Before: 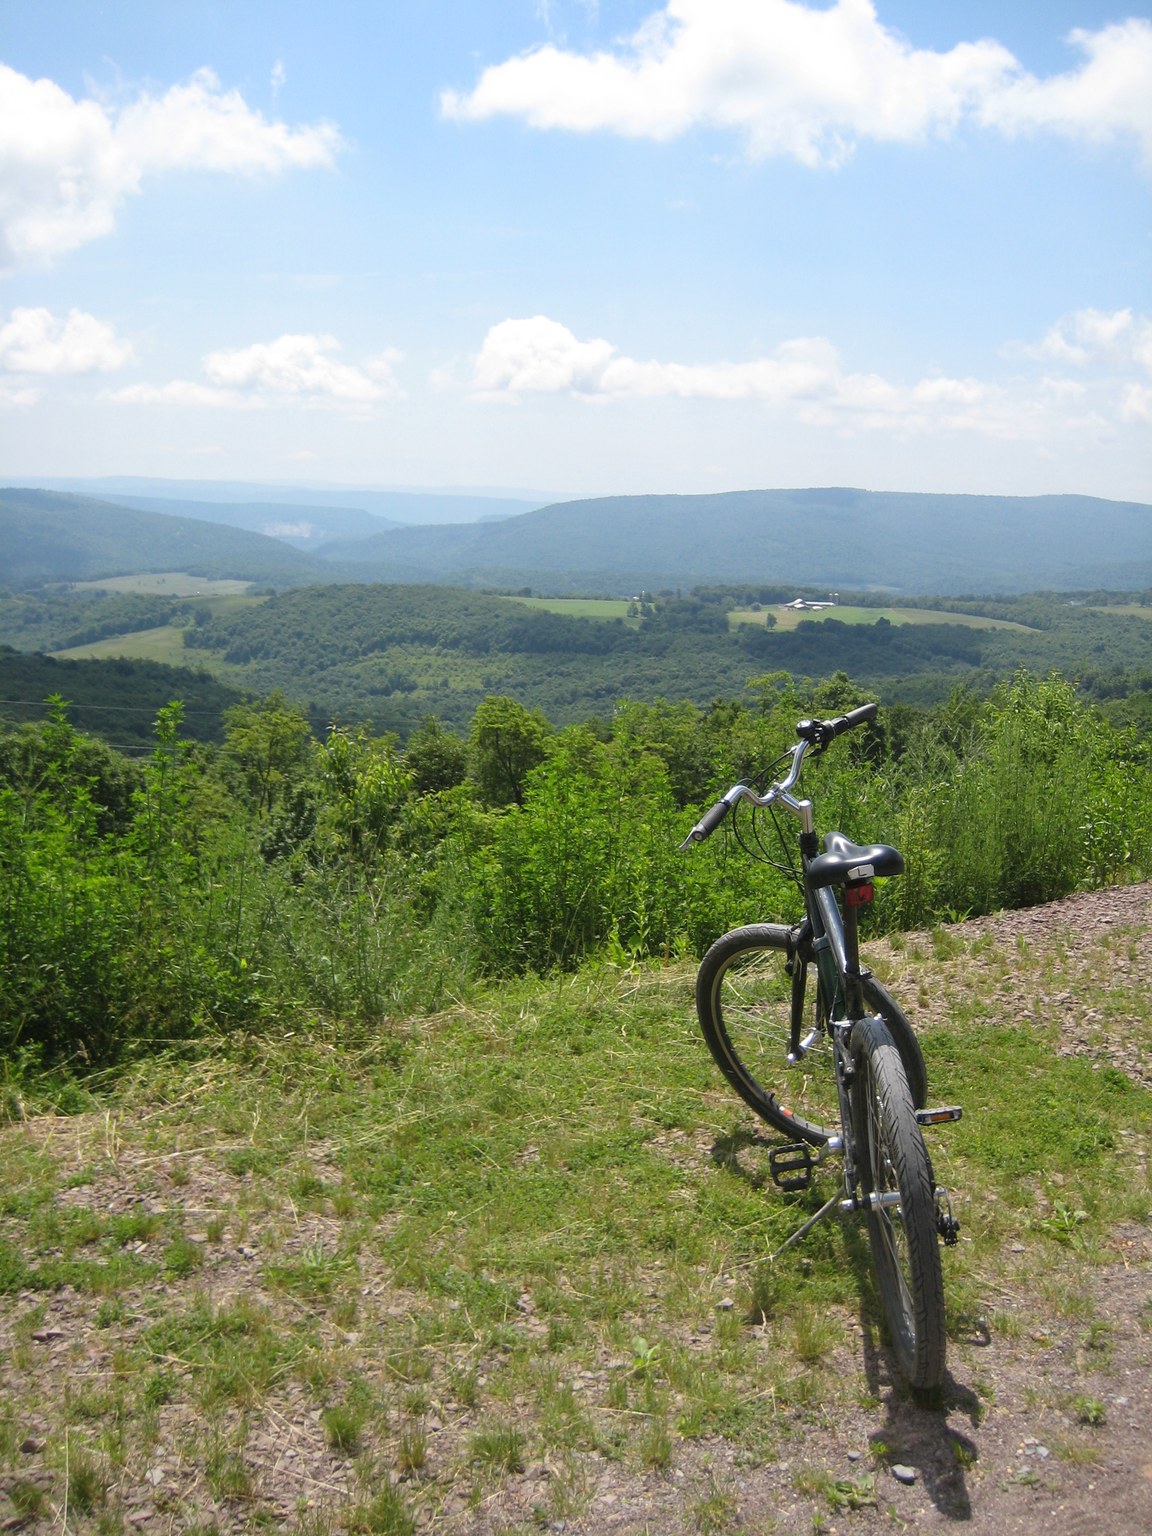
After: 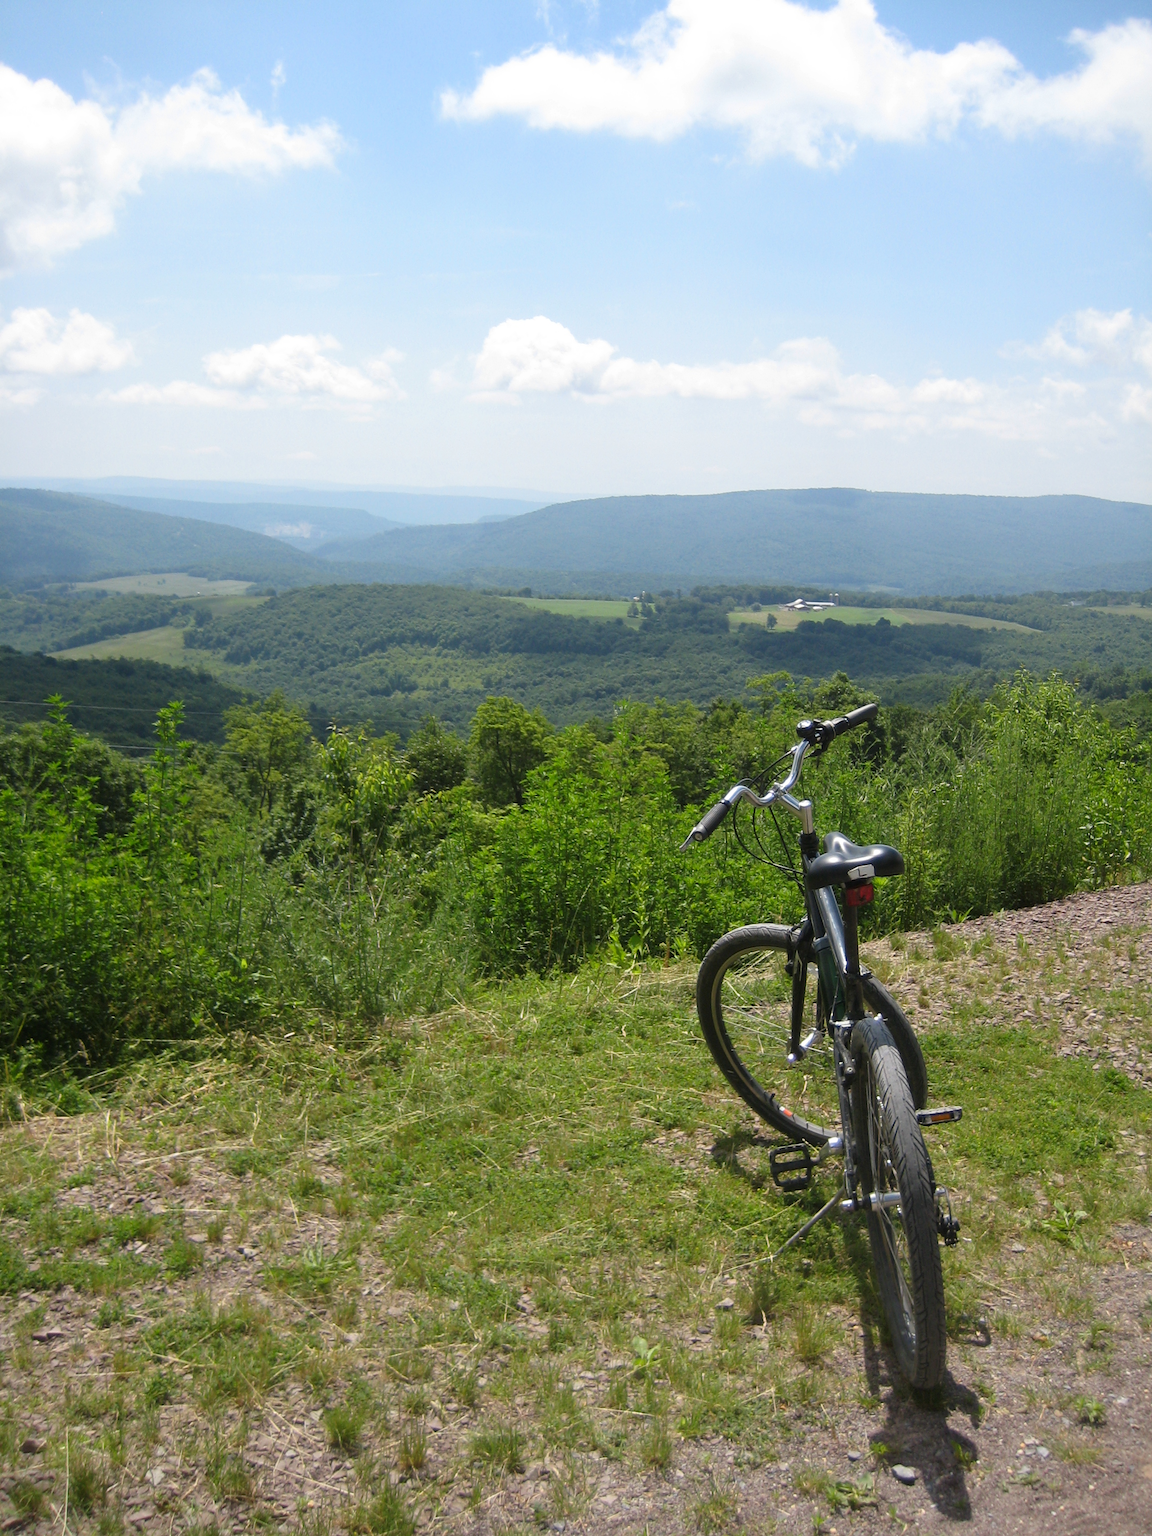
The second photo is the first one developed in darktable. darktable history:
contrast brightness saturation: contrast 0.032, brightness -0.031
